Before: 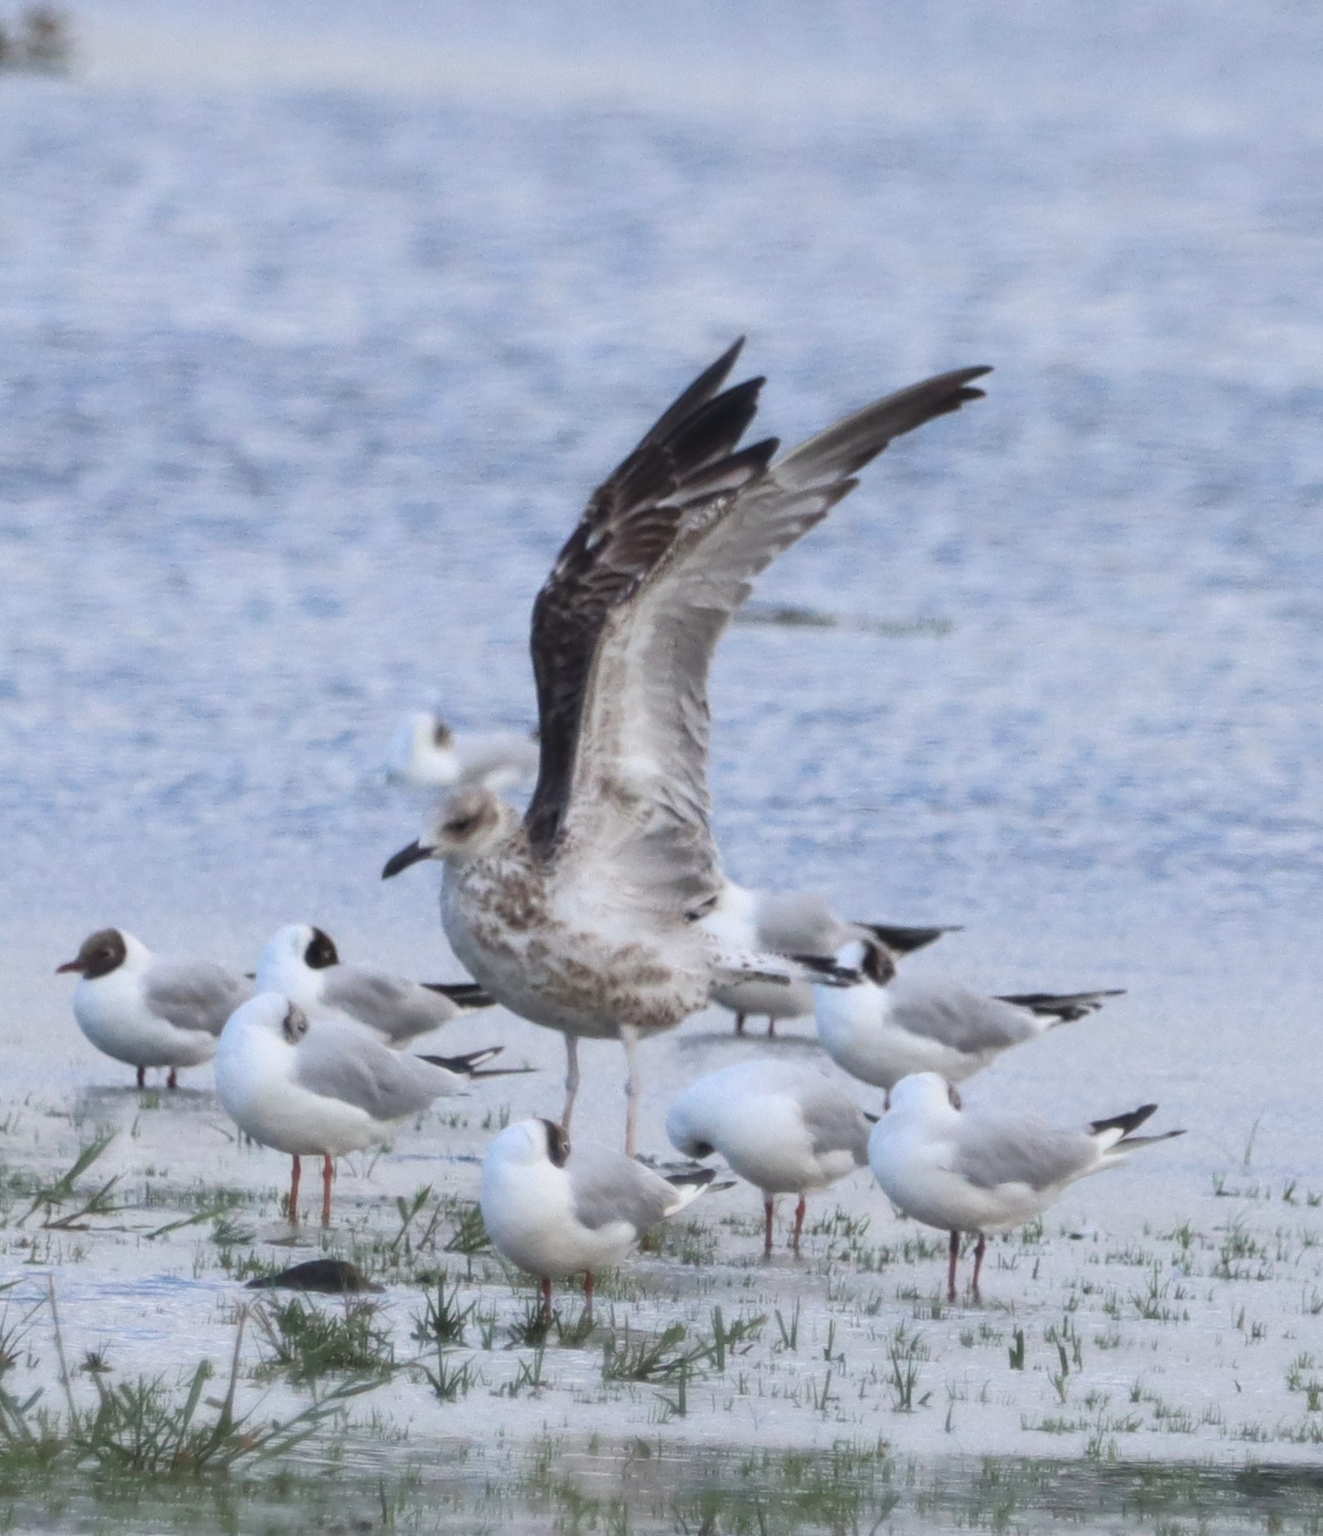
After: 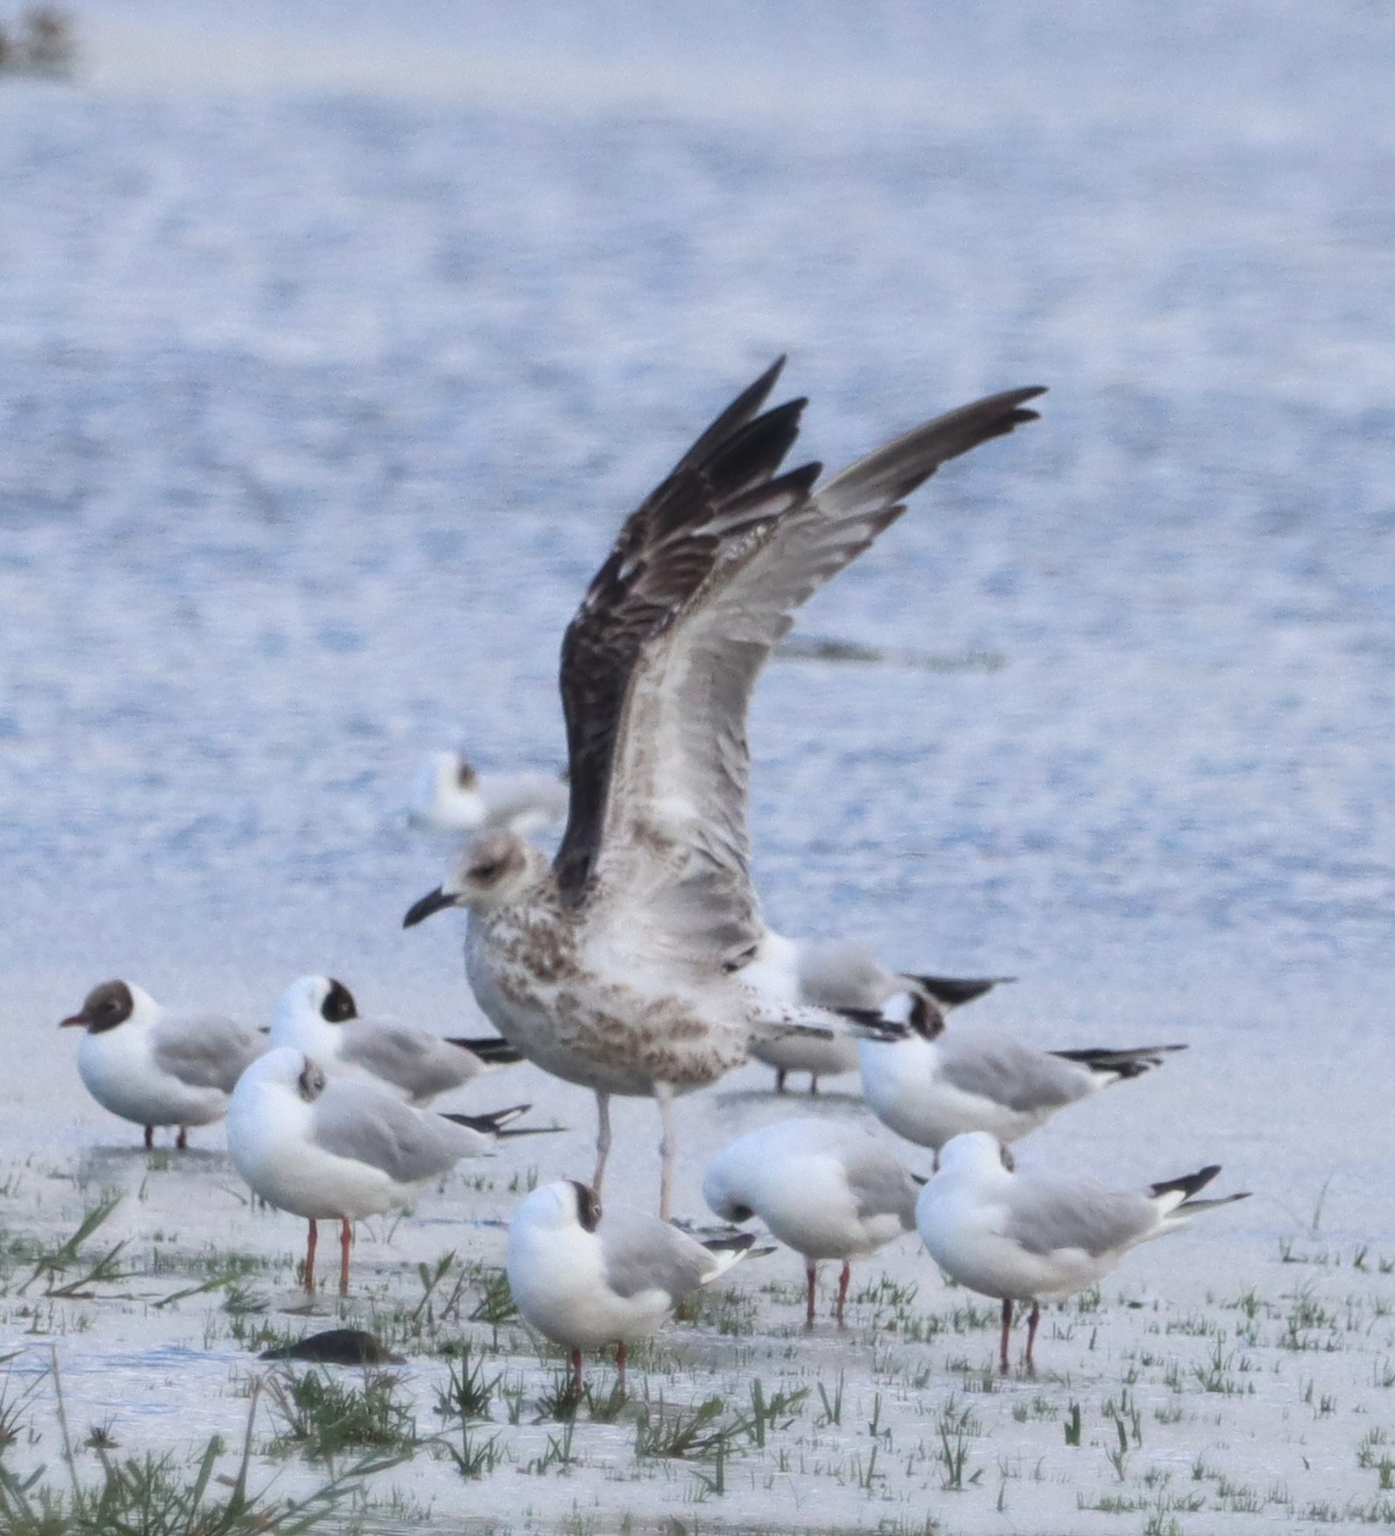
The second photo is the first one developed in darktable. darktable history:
crop and rotate: top 0.005%, bottom 5.218%
